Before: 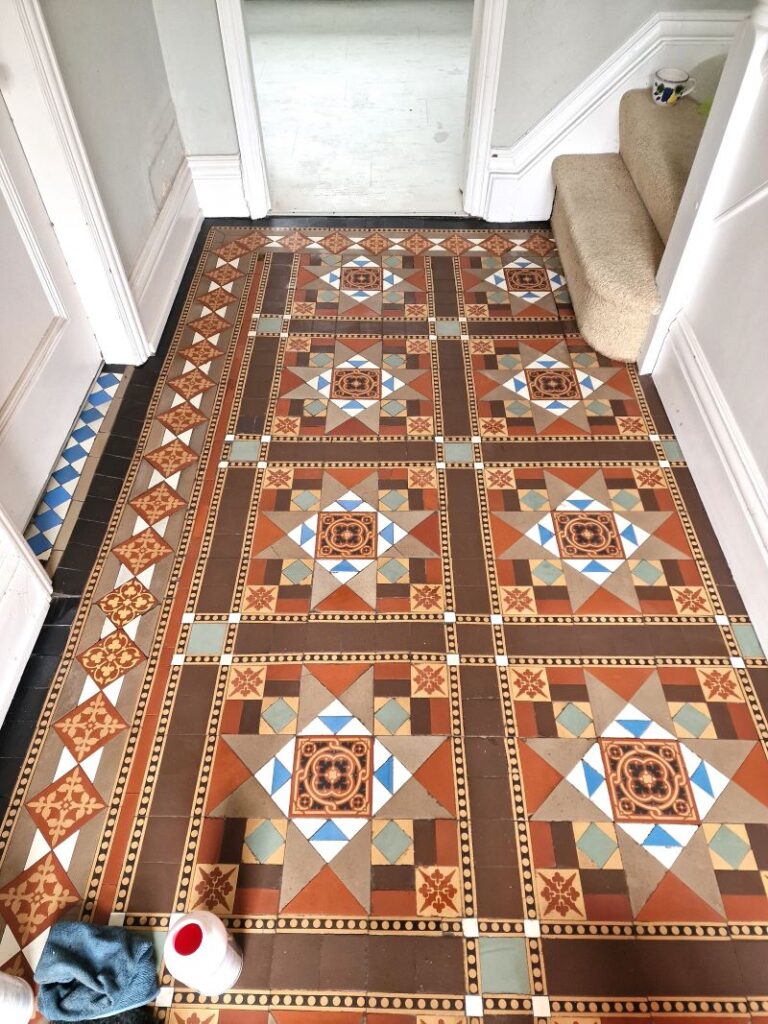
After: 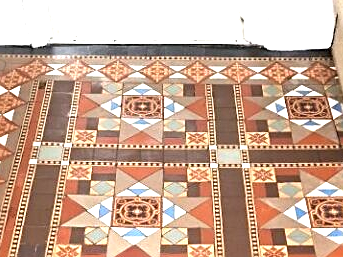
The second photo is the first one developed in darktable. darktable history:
crop: left 28.64%, top 16.832%, right 26.637%, bottom 58.055%
exposure: black level correction 0, exposure 1 EV, compensate exposure bias true, compensate highlight preservation false
sharpen: on, module defaults
